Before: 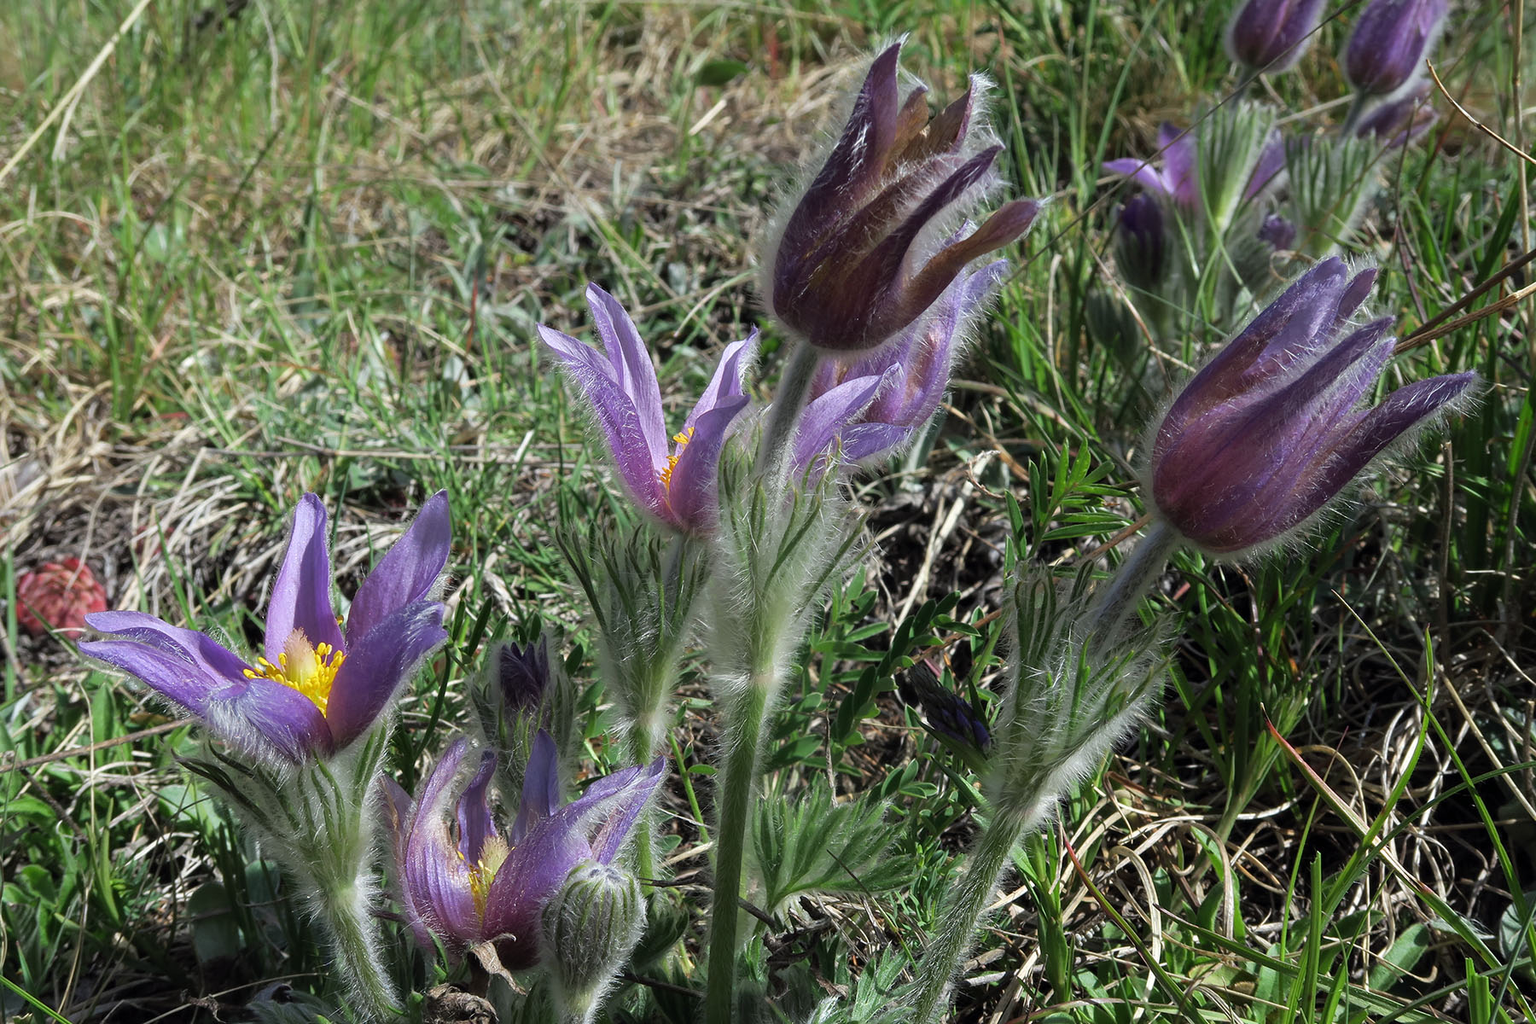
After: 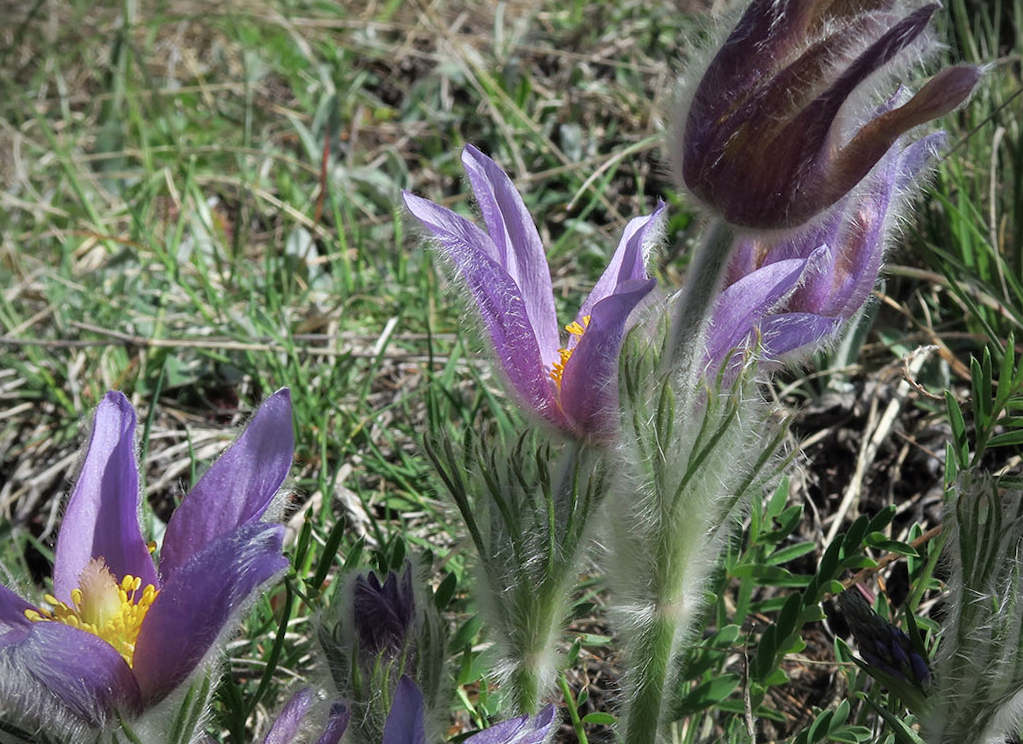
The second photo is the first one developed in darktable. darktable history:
vignetting: unbound false
rotate and perspective: rotation -0.013°, lens shift (vertical) -0.027, lens shift (horizontal) 0.178, crop left 0.016, crop right 0.989, crop top 0.082, crop bottom 0.918
crop: left 16.202%, top 11.208%, right 26.045%, bottom 20.557%
